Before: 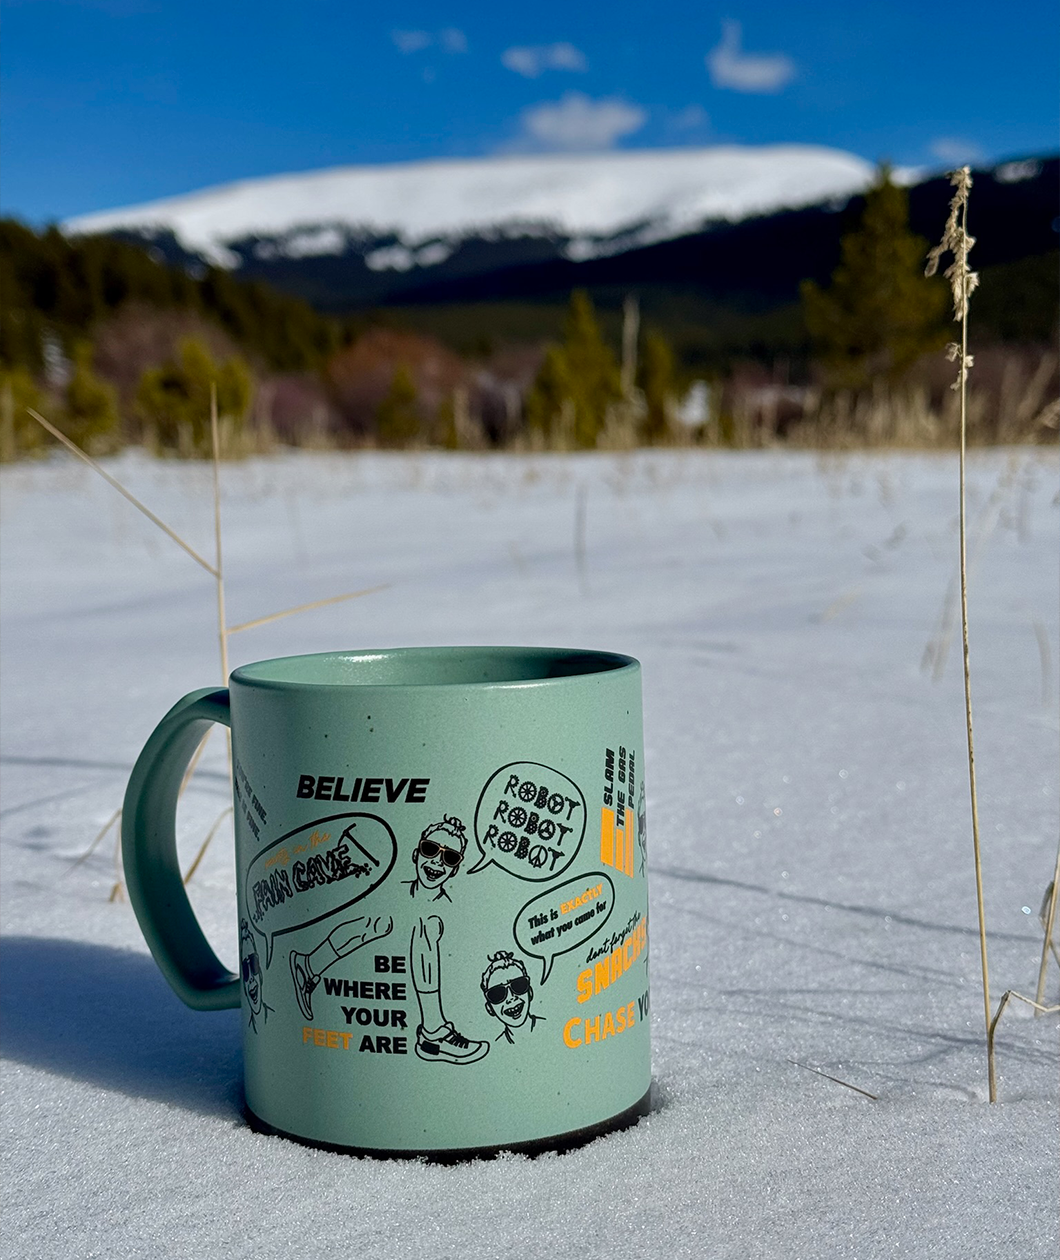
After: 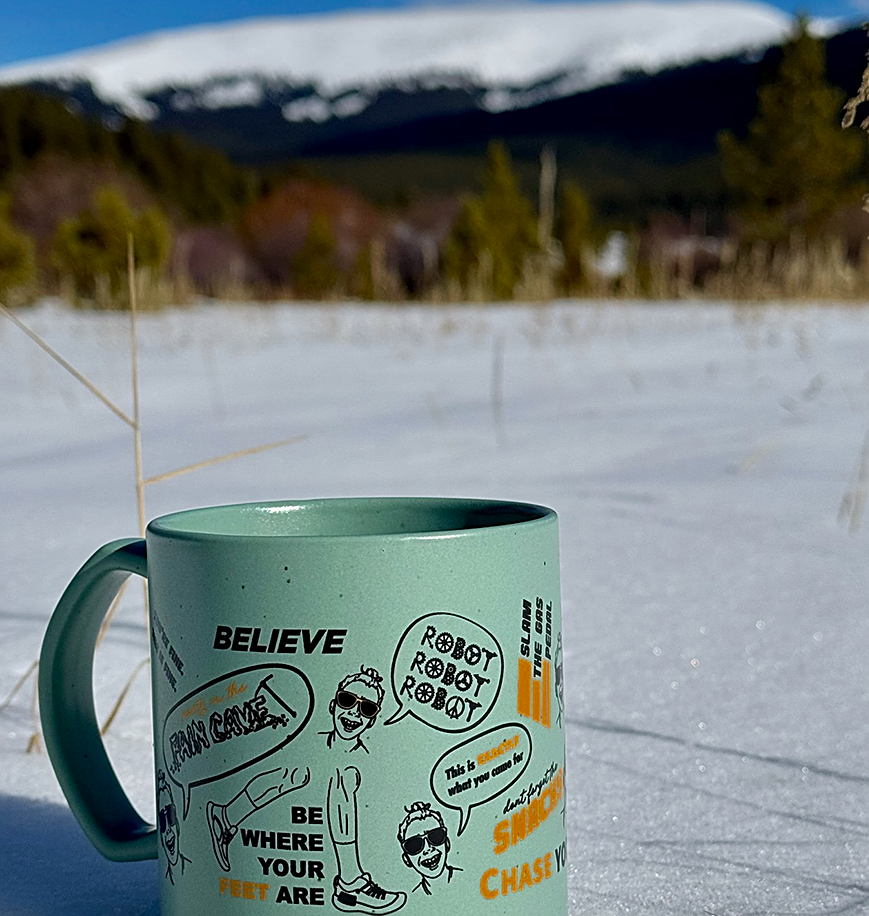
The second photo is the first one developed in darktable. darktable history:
color zones: curves: ch0 [(0.11, 0.396) (0.195, 0.36) (0.25, 0.5) (0.303, 0.412) (0.357, 0.544) (0.75, 0.5) (0.967, 0.328)]; ch1 [(0, 0.468) (0.112, 0.512) (0.202, 0.6) (0.25, 0.5) (0.307, 0.352) (0.357, 0.544) (0.75, 0.5) (0.963, 0.524)]
sharpen: on, module defaults
crop: left 7.856%, top 11.836%, right 10.12%, bottom 15.387%
